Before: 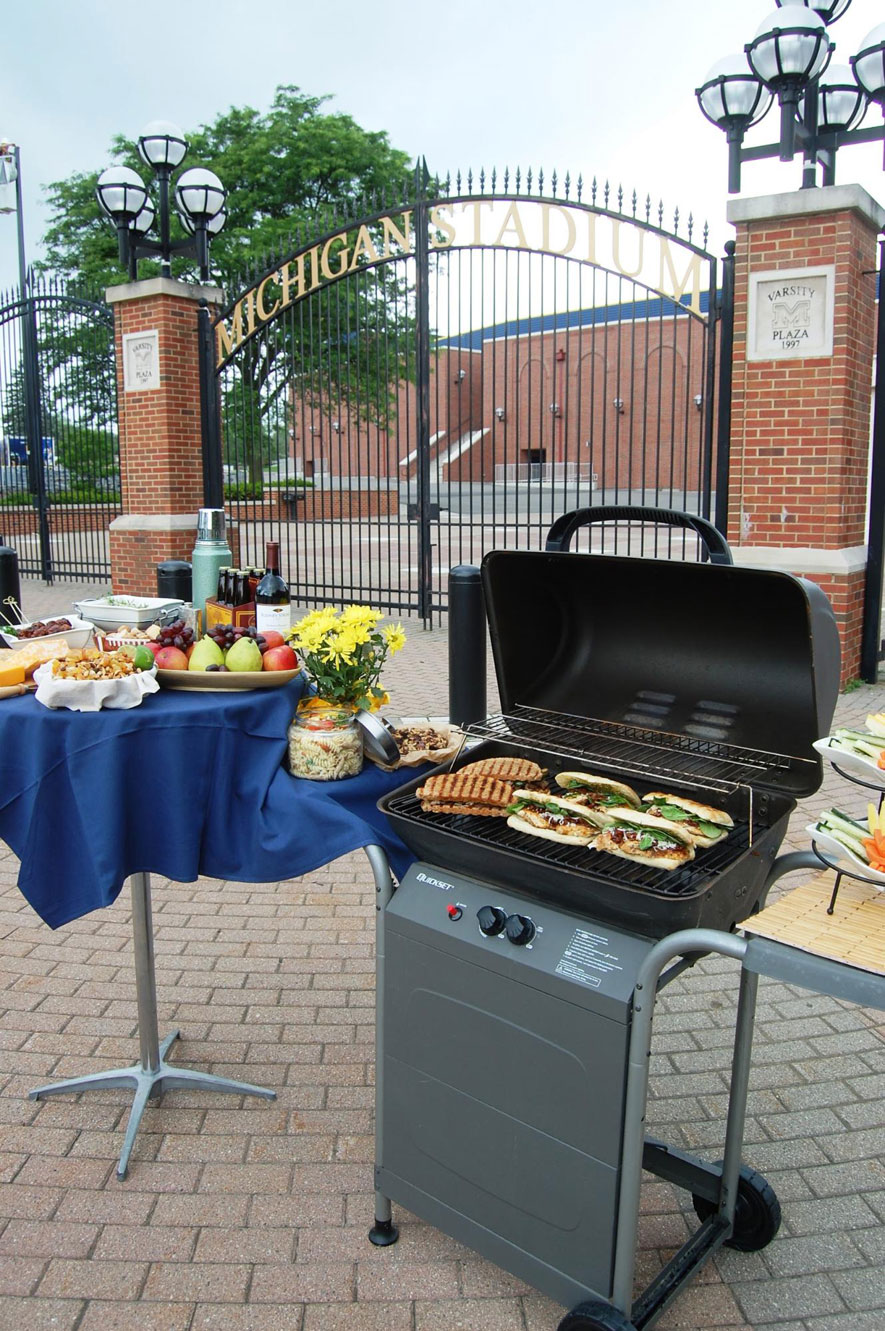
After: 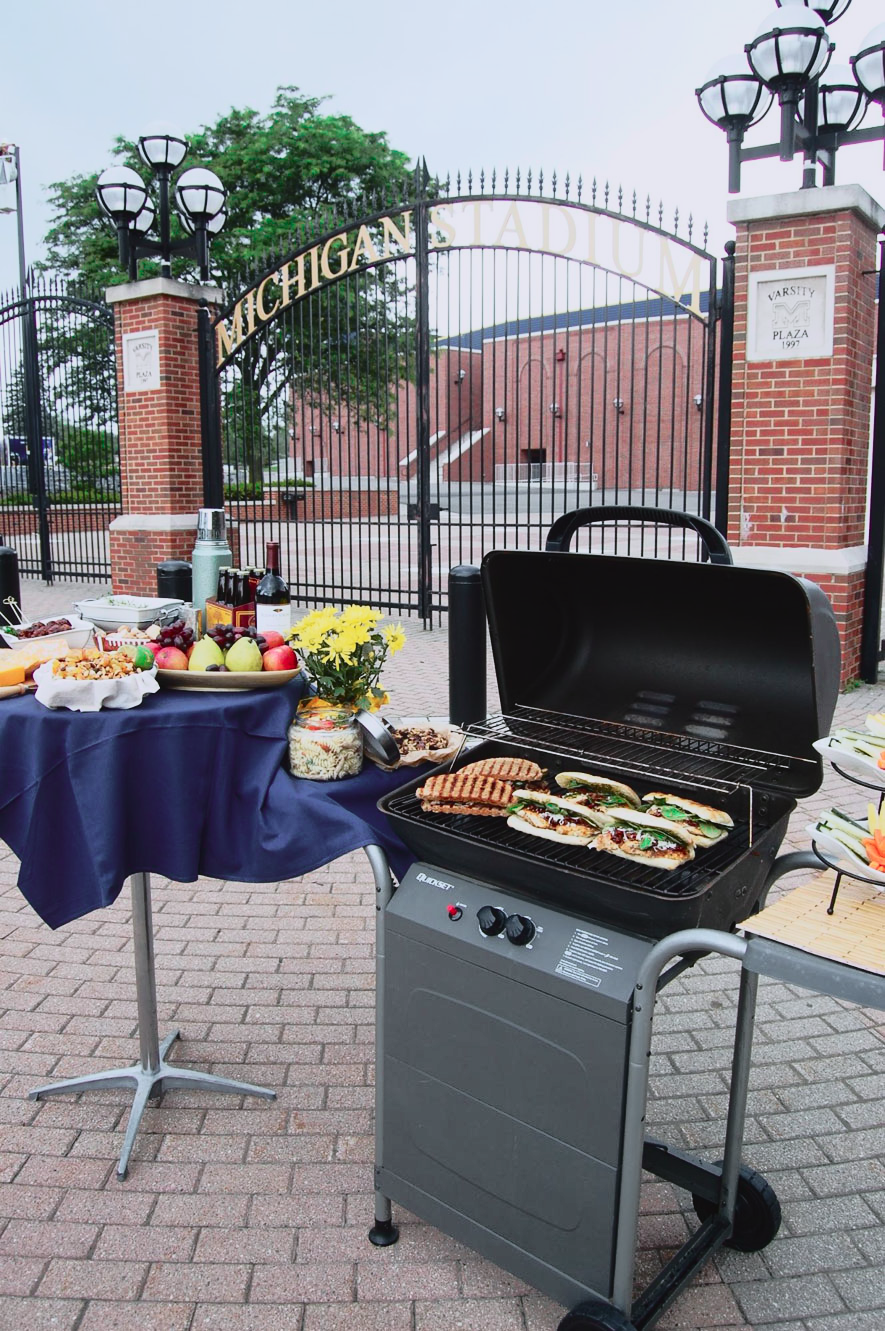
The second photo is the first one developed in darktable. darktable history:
color calibration: gray › normalize channels true, illuminant as shot in camera, x 0.358, y 0.373, temperature 4628.91 K, gamut compression 0.005
tone curve: curves: ch0 [(0, 0.032) (0.094, 0.08) (0.265, 0.208) (0.41, 0.417) (0.498, 0.496) (0.638, 0.673) (0.819, 0.841) (0.96, 0.899)]; ch1 [(0, 0) (0.161, 0.092) (0.37, 0.302) (0.417, 0.434) (0.495, 0.498) (0.576, 0.589) (0.725, 0.765) (1, 1)]; ch2 [(0, 0) (0.352, 0.403) (0.45, 0.469) (0.521, 0.515) (0.59, 0.579) (1, 1)], color space Lab, independent channels, preserve colors none
